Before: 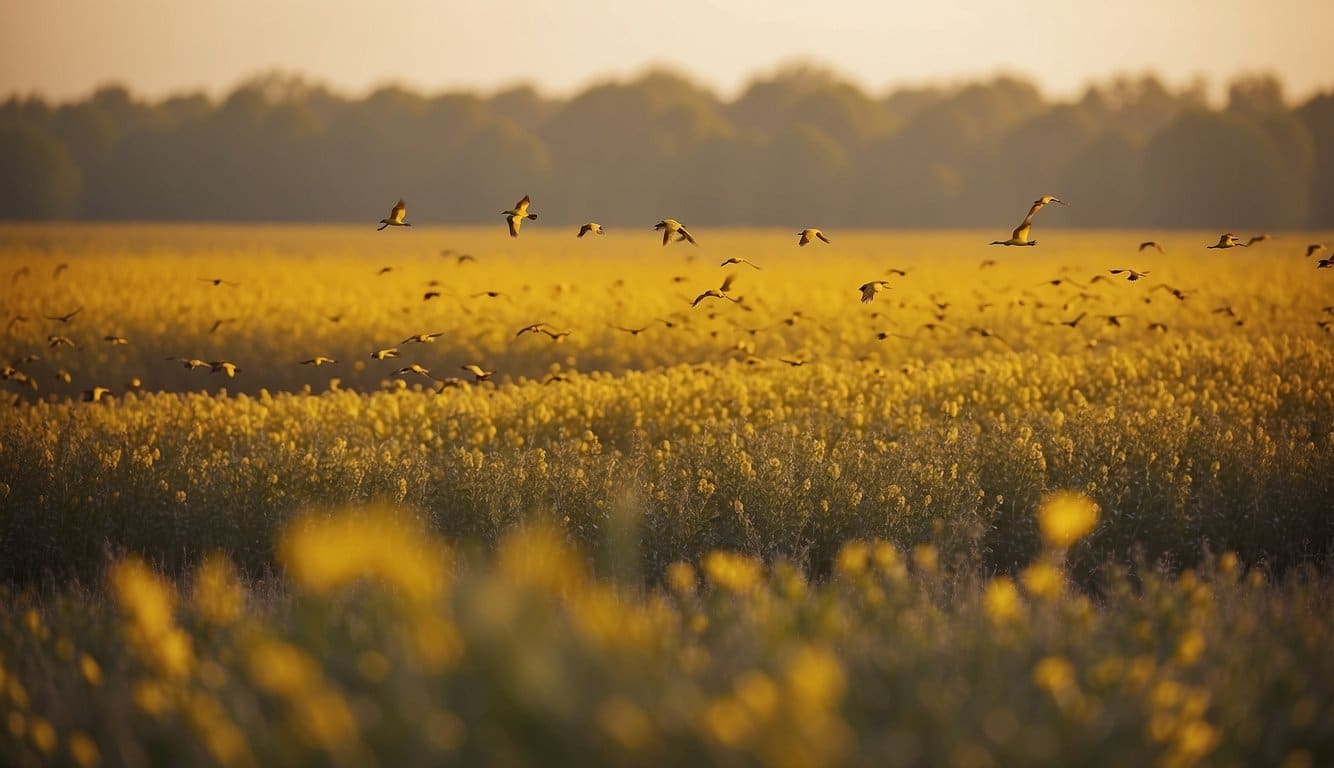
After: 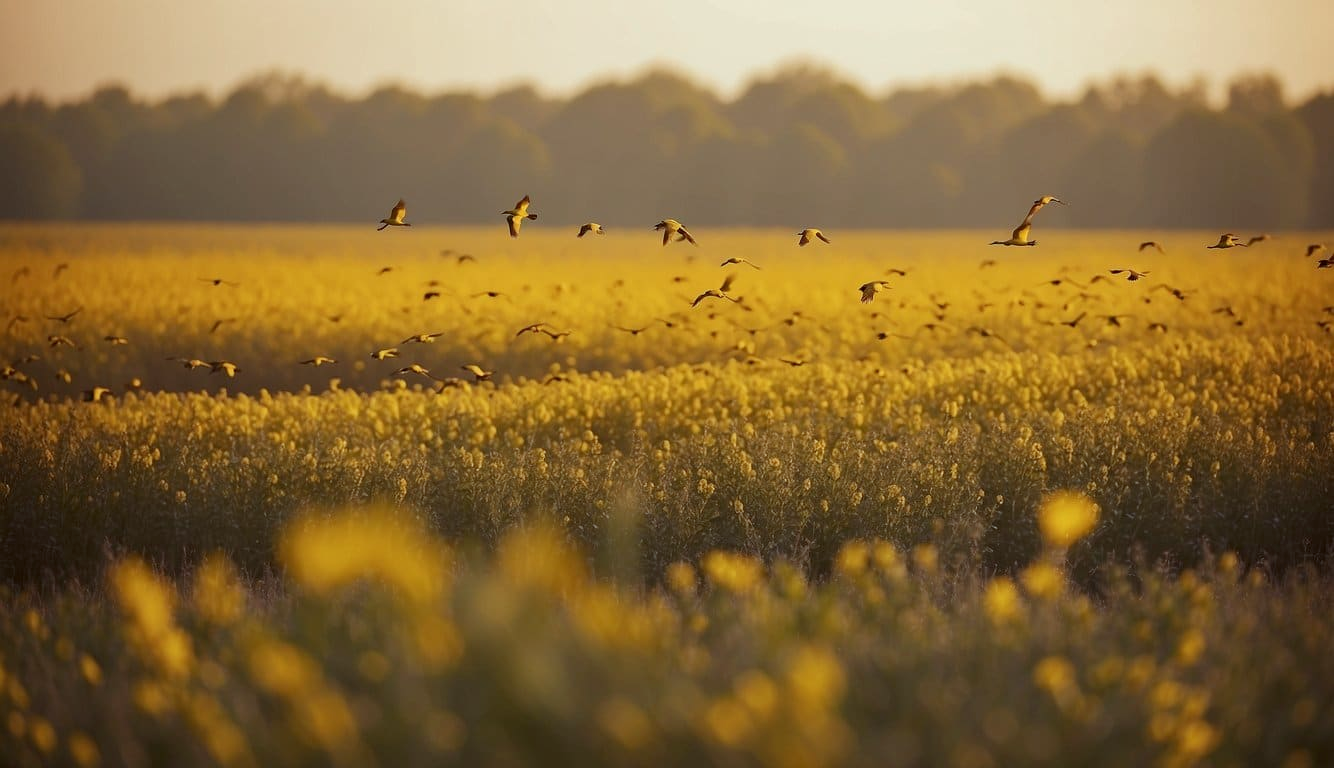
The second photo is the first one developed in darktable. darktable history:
color correction: highlights a* -5.11, highlights b* -3.99, shadows a* 3.92, shadows b* 4.17
